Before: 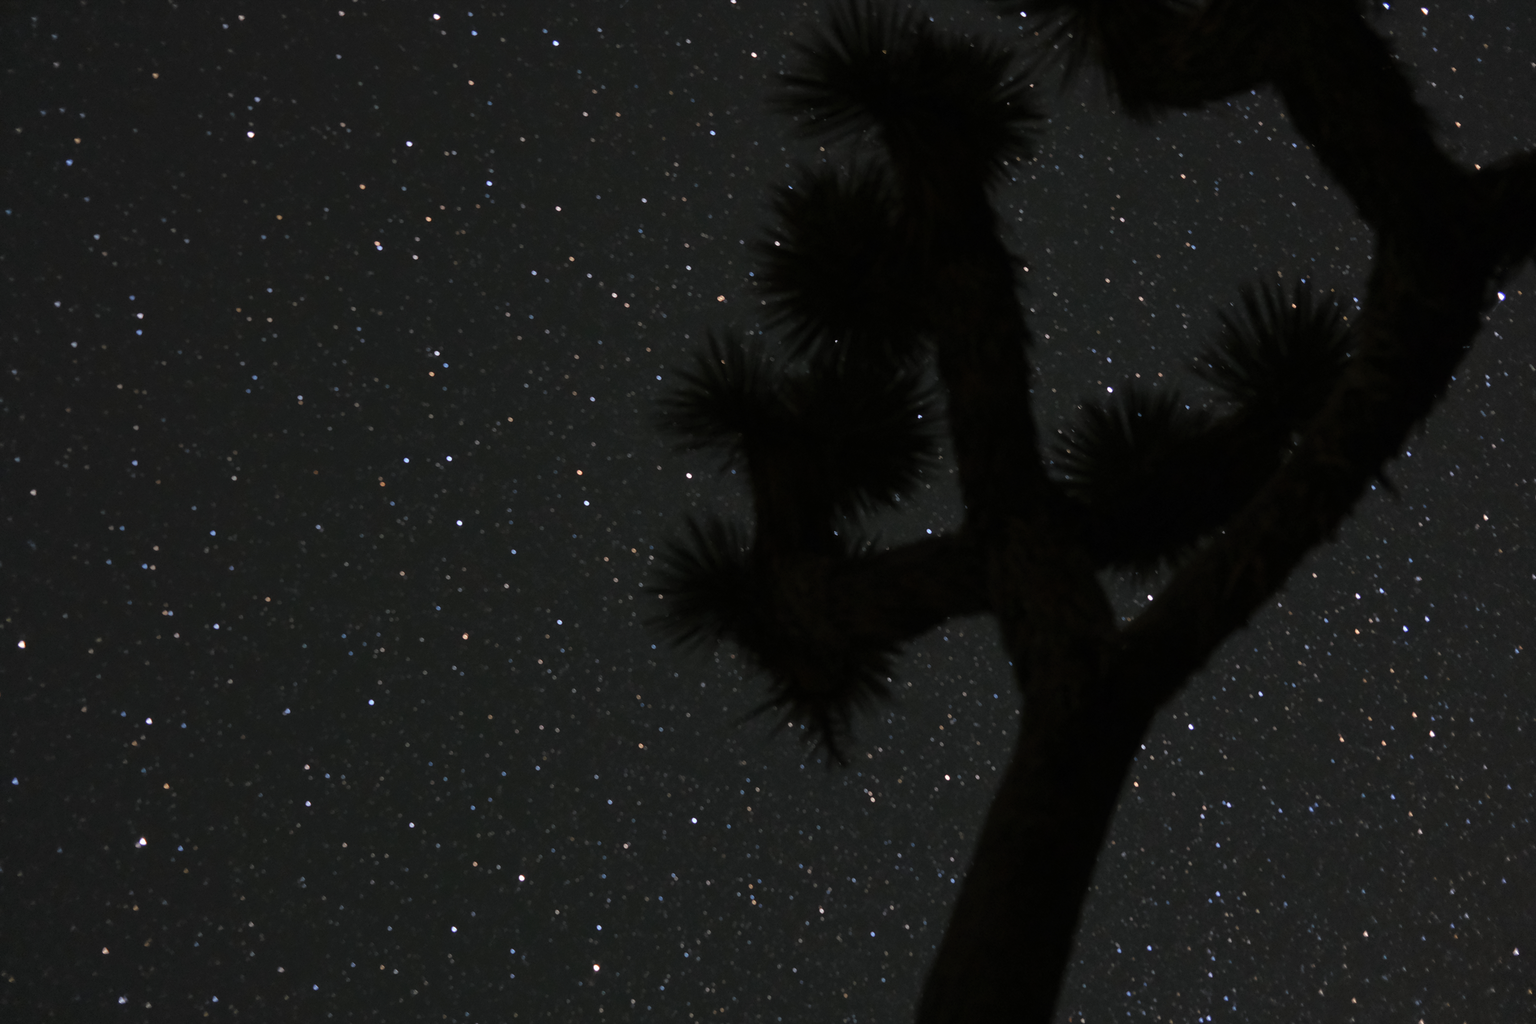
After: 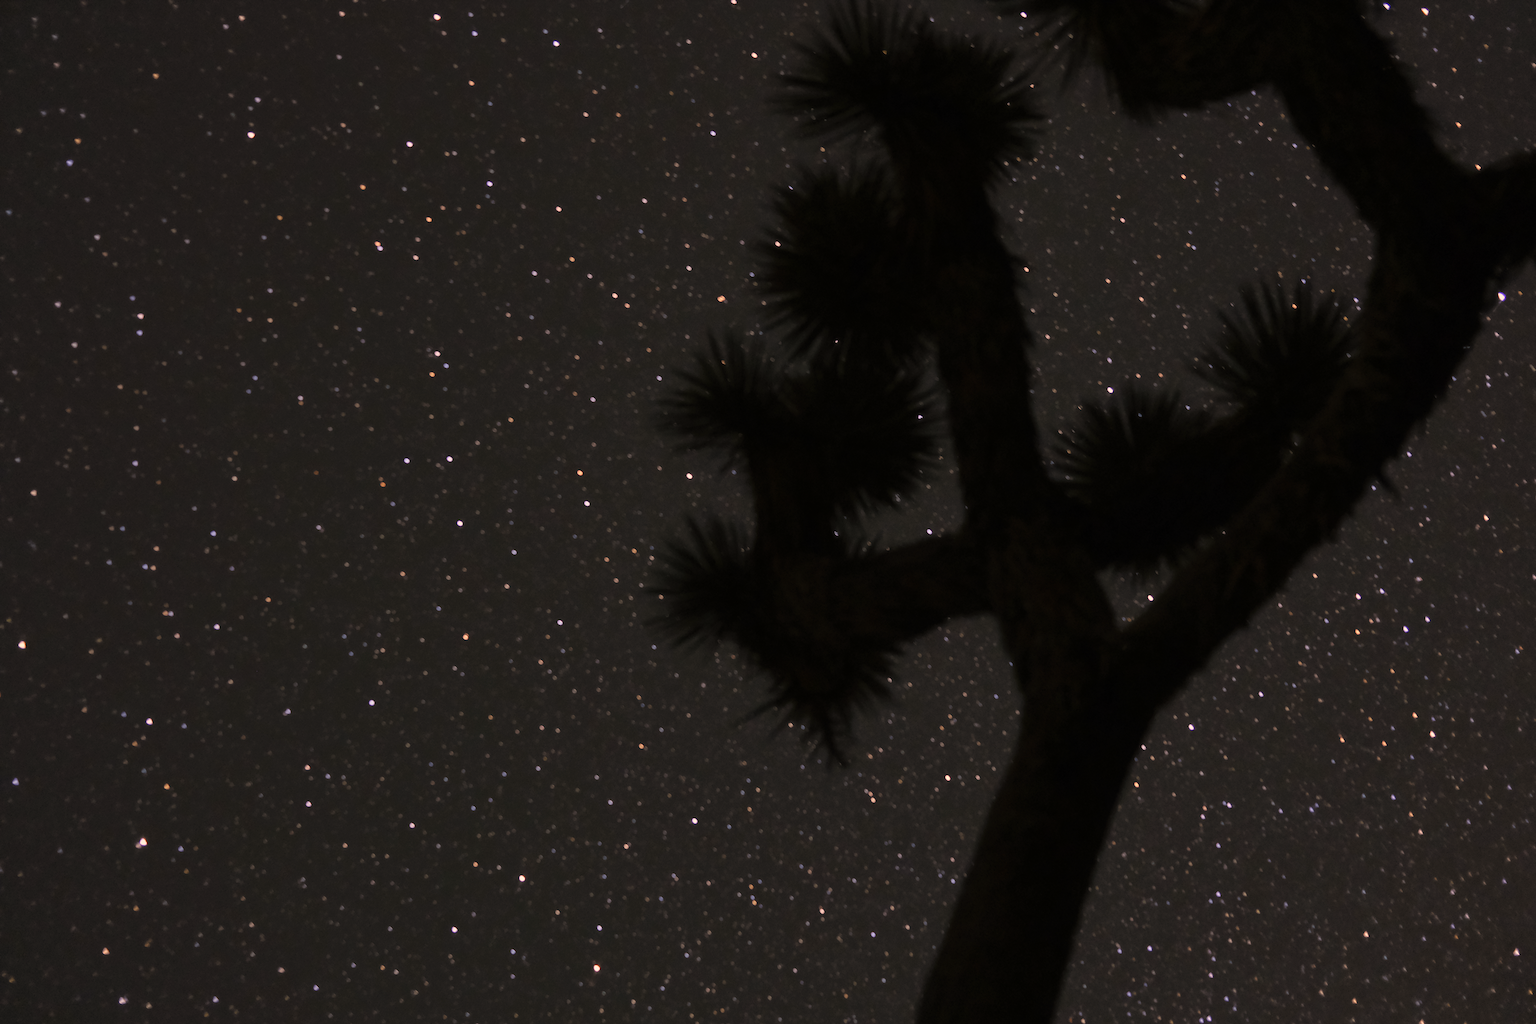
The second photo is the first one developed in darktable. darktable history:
haze removal: strength -0.1, adaptive false
levels: levels [0, 0.476, 0.951]
color correction: highlights a* 17.88, highlights b* 18.79
